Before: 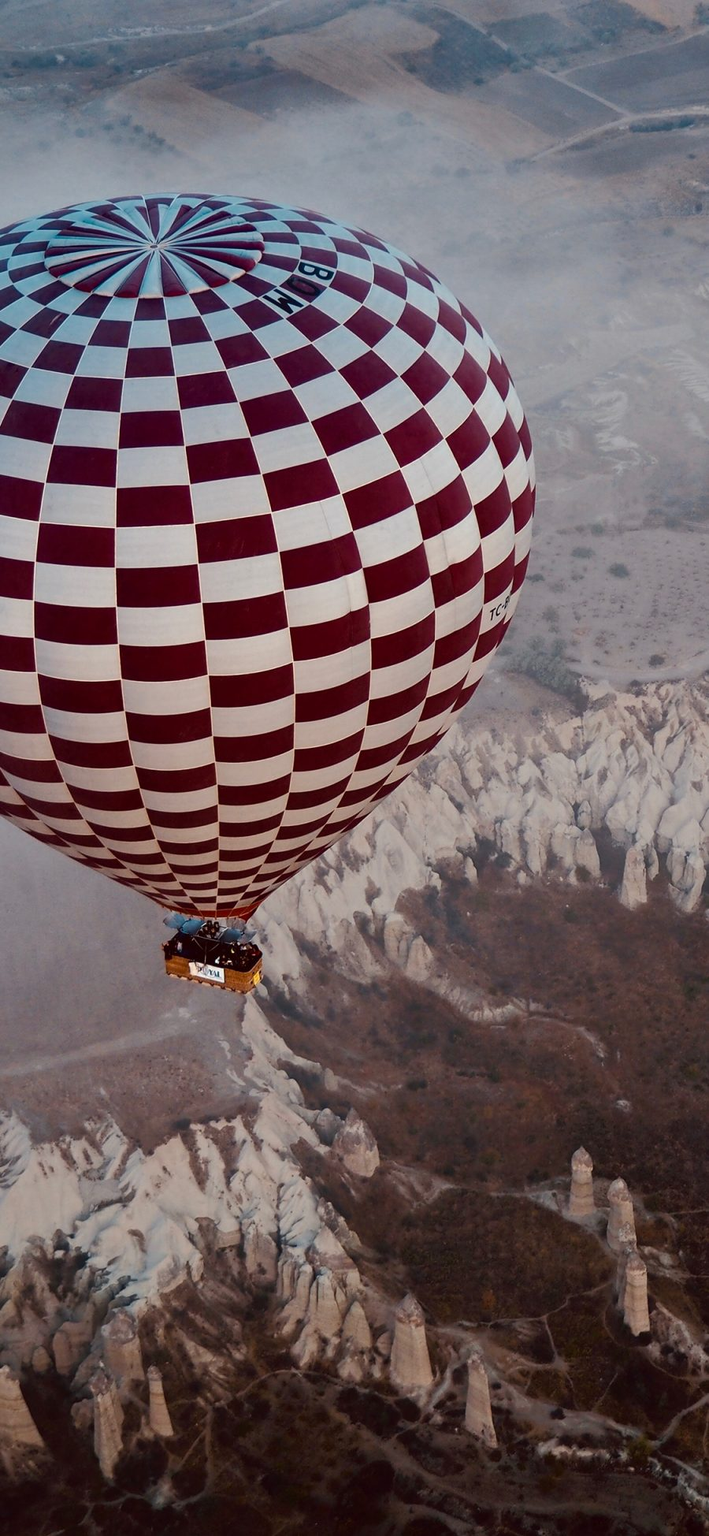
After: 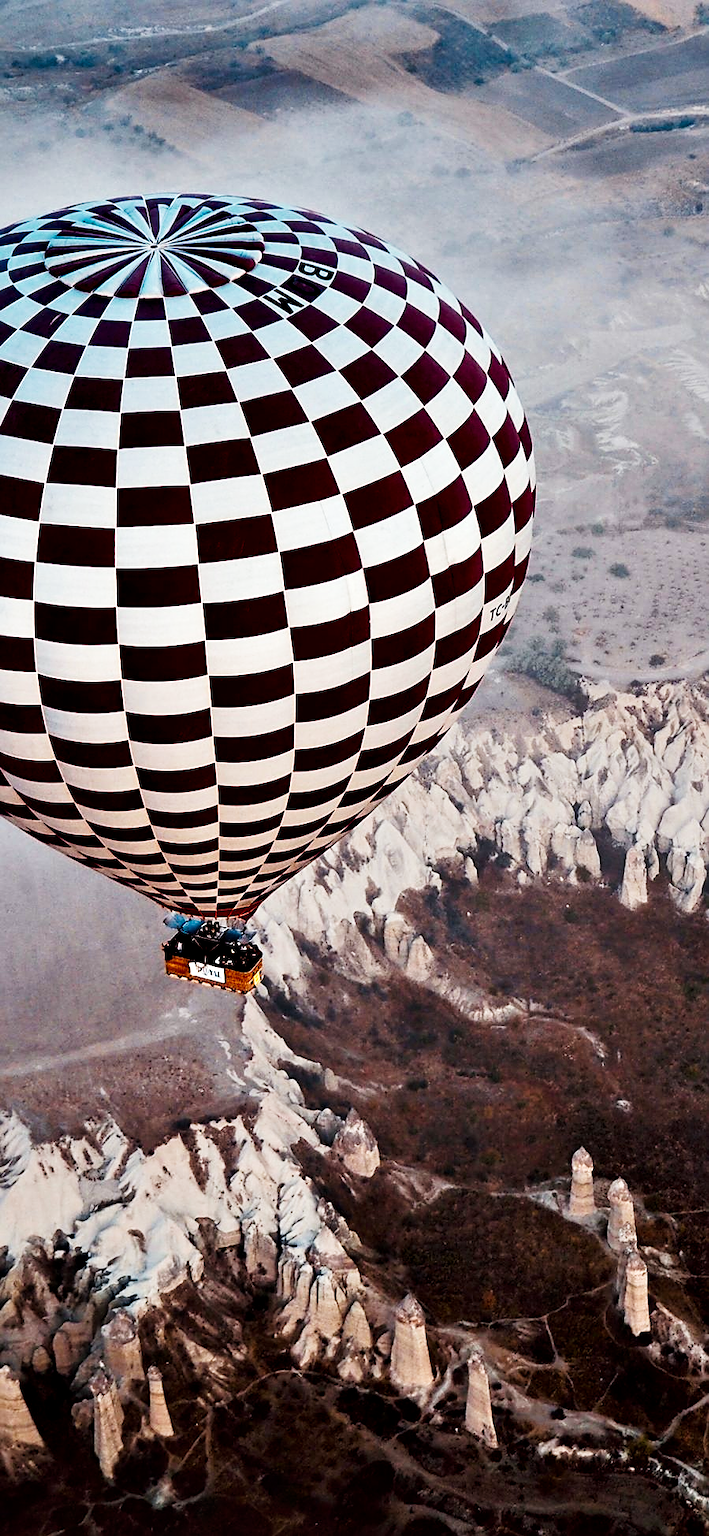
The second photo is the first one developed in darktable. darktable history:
contrast equalizer: y [[0.6 ×6], [0.55 ×6], [0 ×6], [0 ×6], [0 ×6]]
tone curve: curves: ch0 [(0, 0) (0.051, 0.021) (0.11, 0.069) (0.249, 0.235) (0.452, 0.526) (0.596, 0.713) (0.703, 0.83) (0.851, 0.938) (1, 1)]; ch1 [(0, 0) (0.1, 0.038) (0.318, 0.221) (0.413, 0.325) (0.443, 0.412) (0.483, 0.474) (0.503, 0.501) (0.516, 0.517) (0.548, 0.568) (0.569, 0.599) (0.594, 0.634) (0.666, 0.701) (1, 1)]; ch2 [(0, 0) (0.453, 0.435) (0.479, 0.476) (0.504, 0.5) (0.529, 0.537) (0.556, 0.583) (0.584, 0.618) (0.824, 0.815) (1, 1)], preserve colors none
sharpen: on, module defaults
